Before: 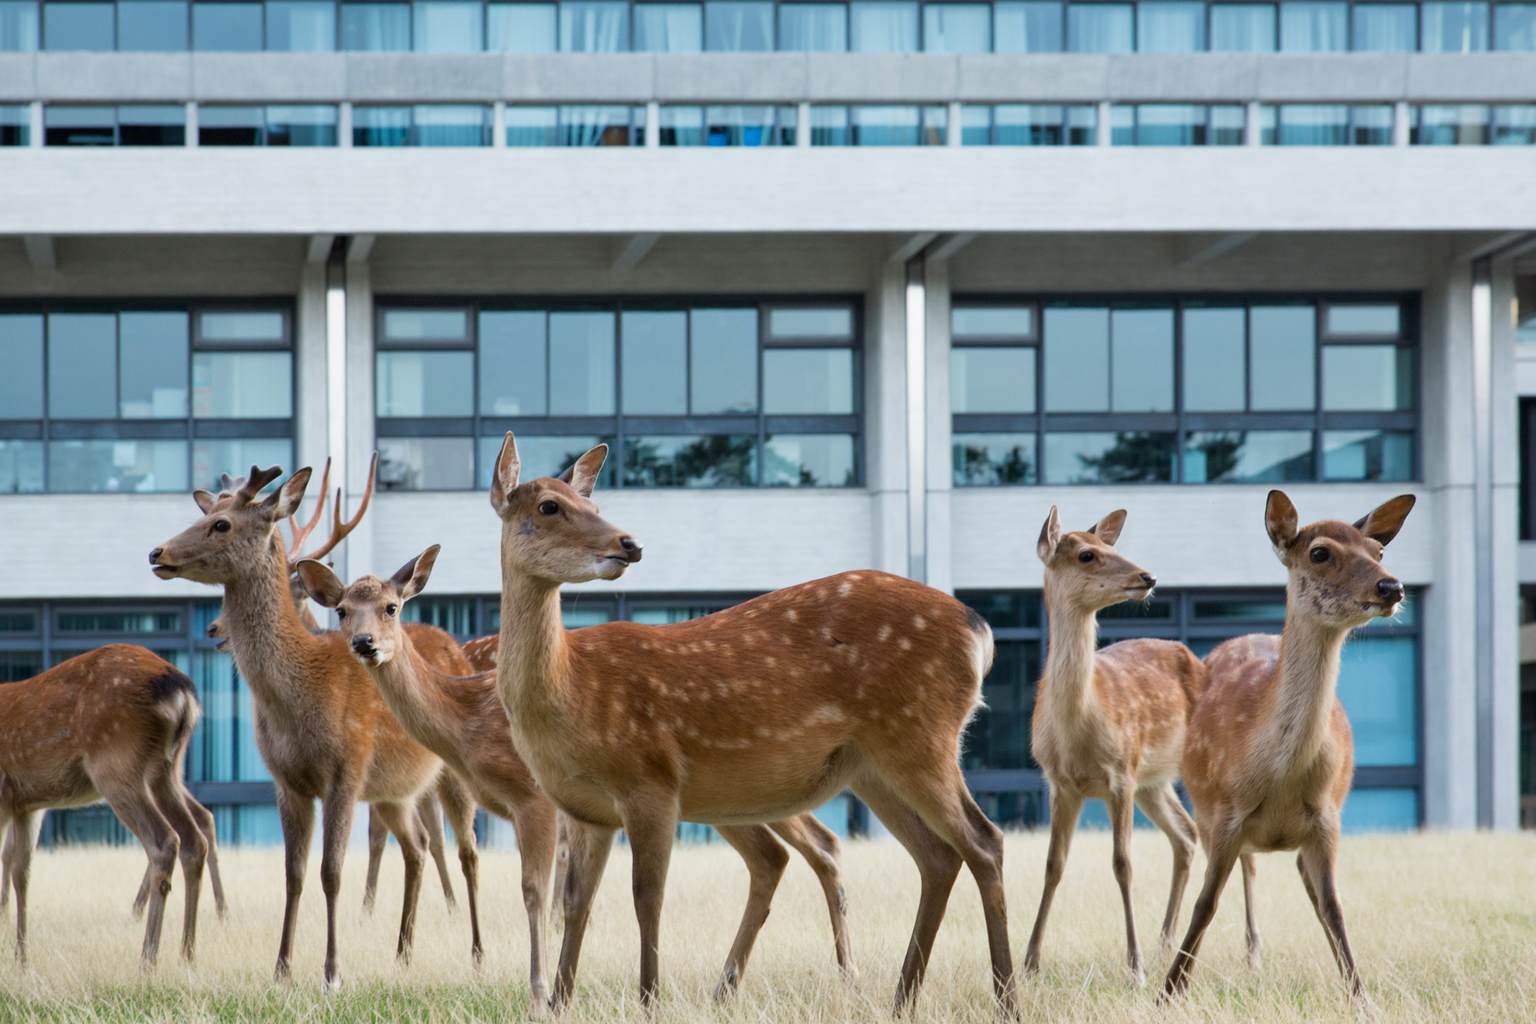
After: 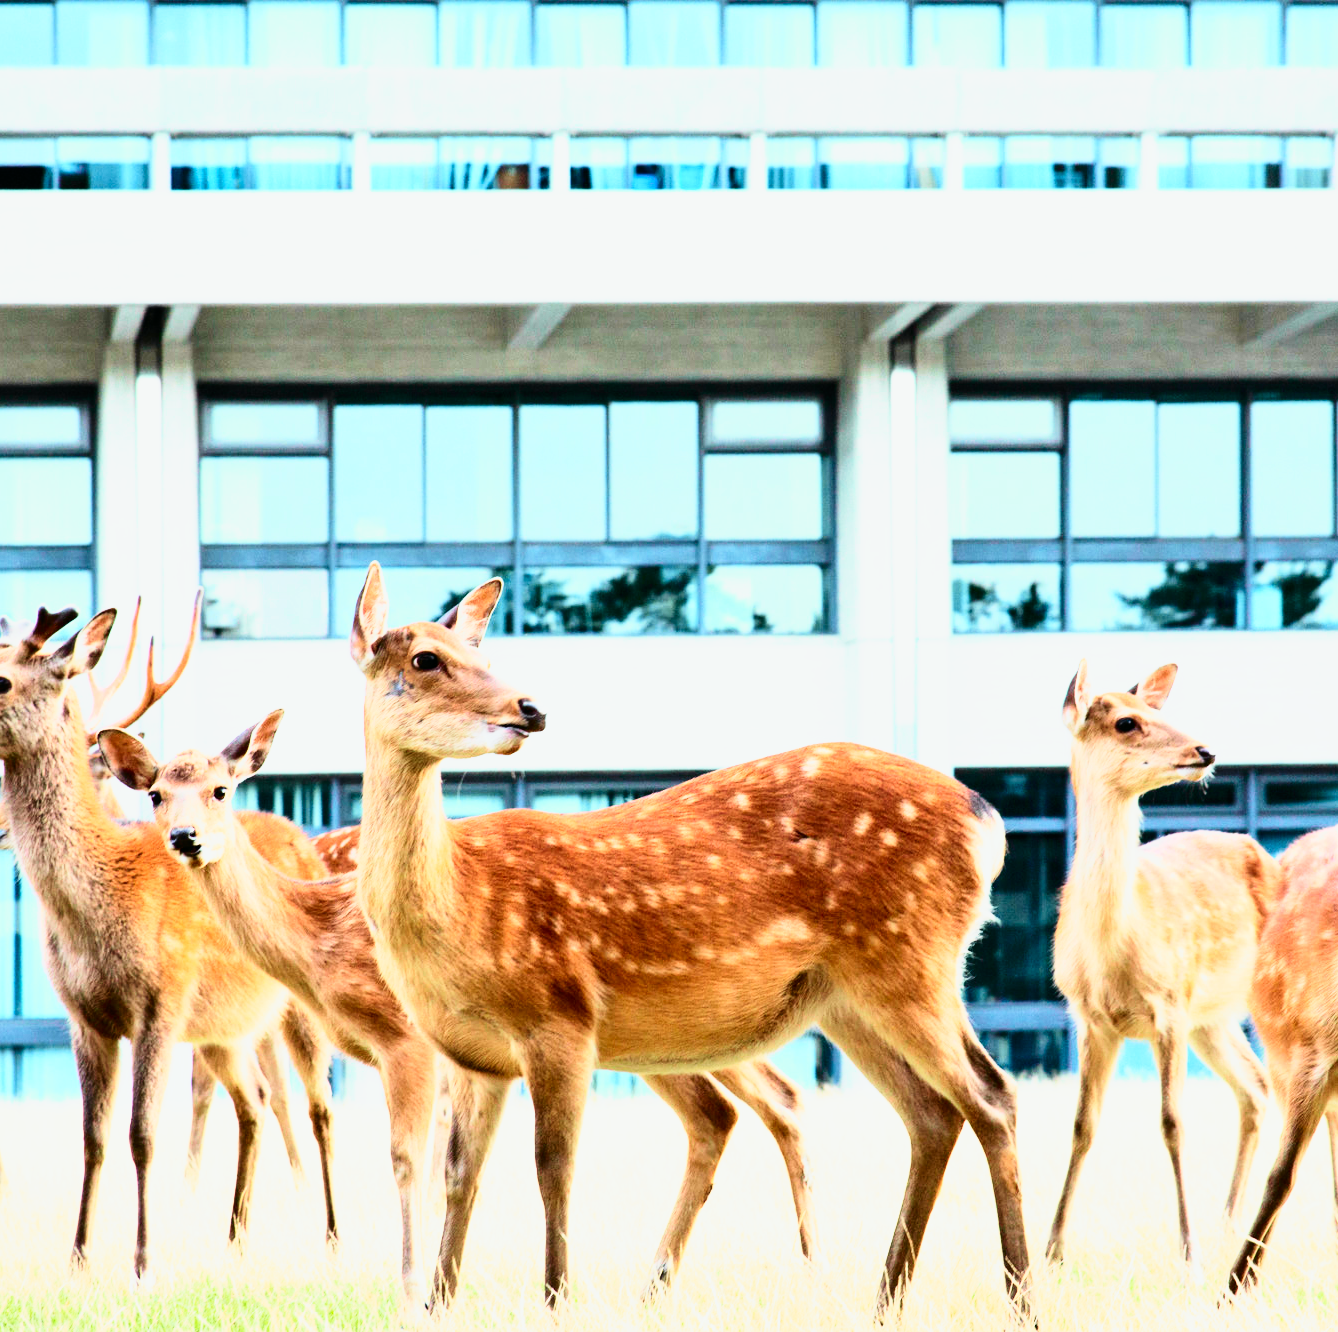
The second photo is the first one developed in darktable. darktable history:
tone curve: curves: ch0 [(0, 0) (0.131, 0.094) (0.326, 0.386) (0.481, 0.623) (0.593, 0.764) (0.812, 0.933) (1, 0.974)]; ch1 [(0, 0) (0.366, 0.367) (0.475, 0.453) (0.494, 0.493) (0.504, 0.497) (0.553, 0.584) (1, 1)]; ch2 [(0, 0) (0.333, 0.346) (0.375, 0.375) (0.424, 0.43) (0.476, 0.492) (0.502, 0.503) (0.533, 0.556) (0.566, 0.599) (0.614, 0.653) (1, 1)], color space Lab, independent channels, preserve colors none
base curve: curves: ch0 [(0, 0) (0.007, 0.004) (0.027, 0.03) (0.046, 0.07) (0.207, 0.54) (0.442, 0.872) (0.673, 0.972) (1, 1)], preserve colors none
crop and rotate: left 14.462%, right 18.614%
